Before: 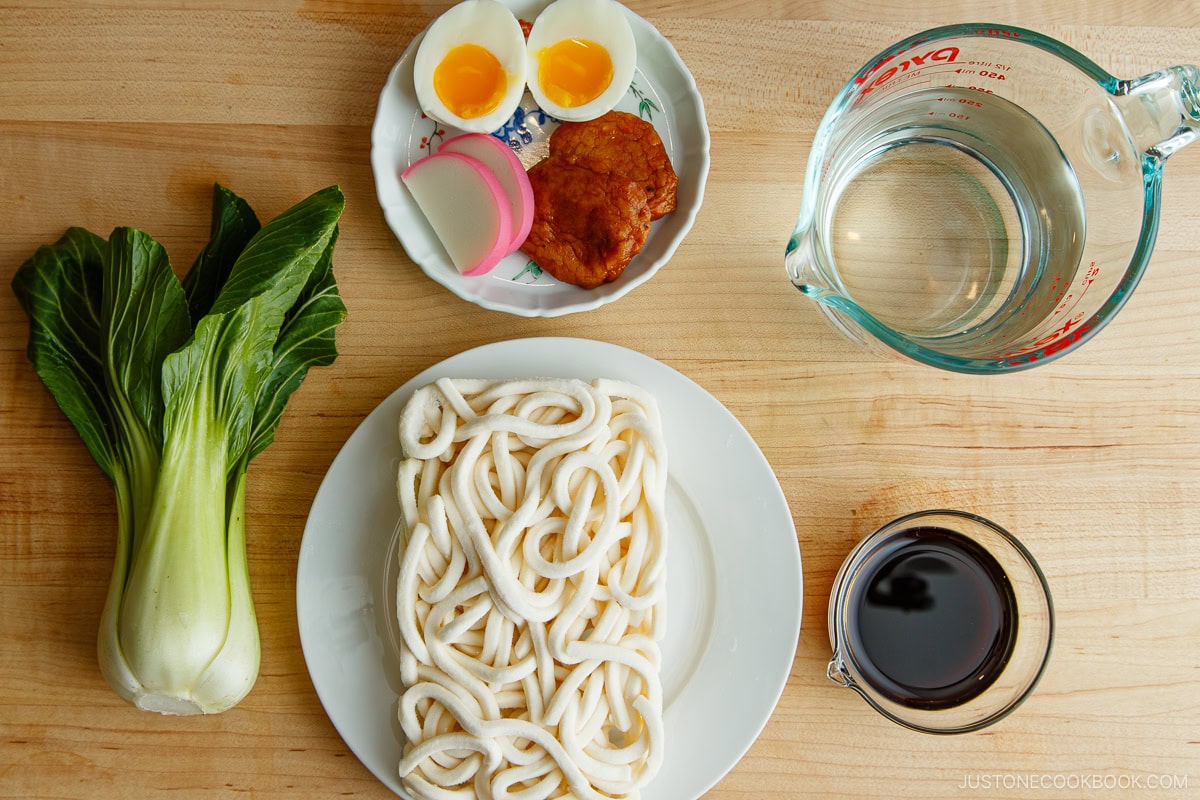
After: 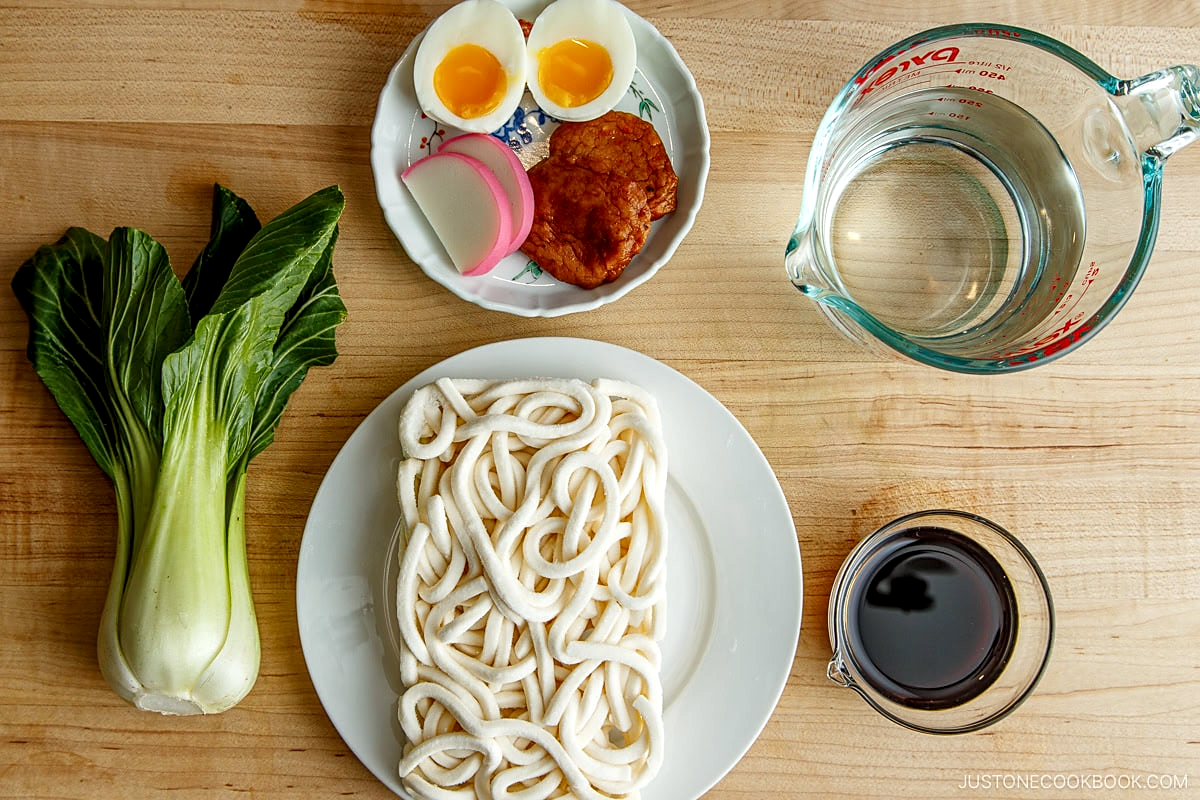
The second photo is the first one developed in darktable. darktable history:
local contrast: highlights 61%, detail 143%, midtone range 0.428
sharpen: radius 1.864, amount 0.398, threshold 1.271
